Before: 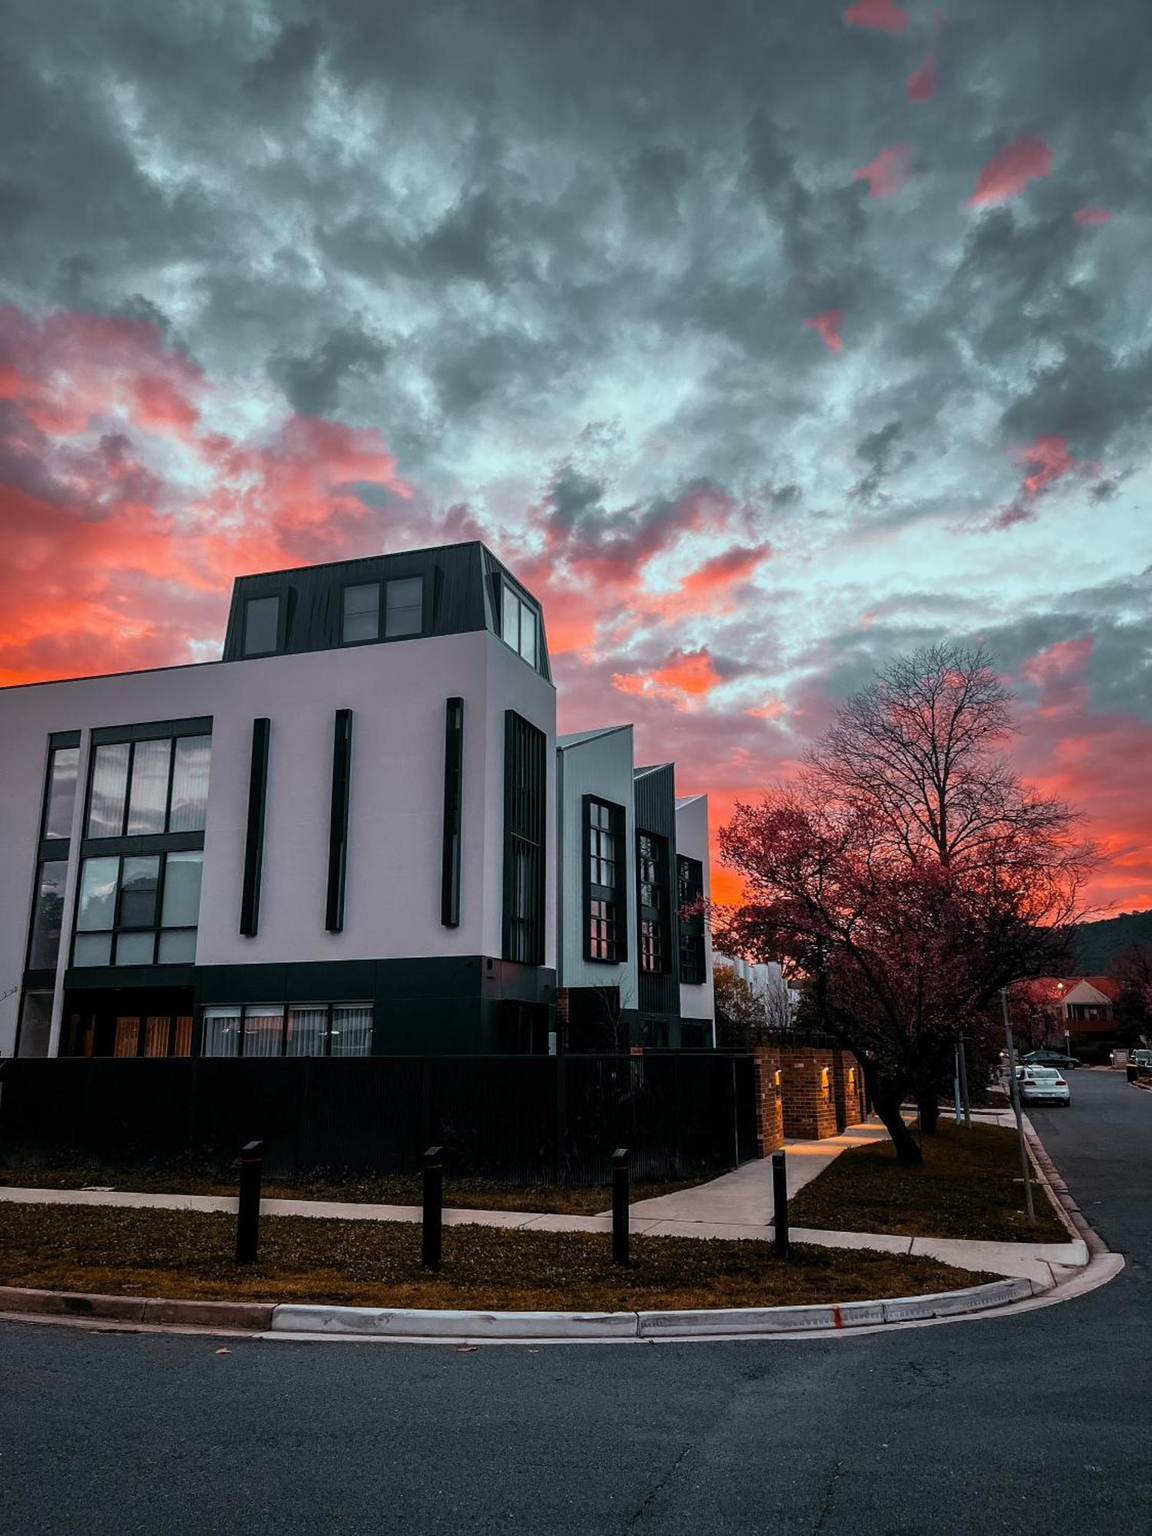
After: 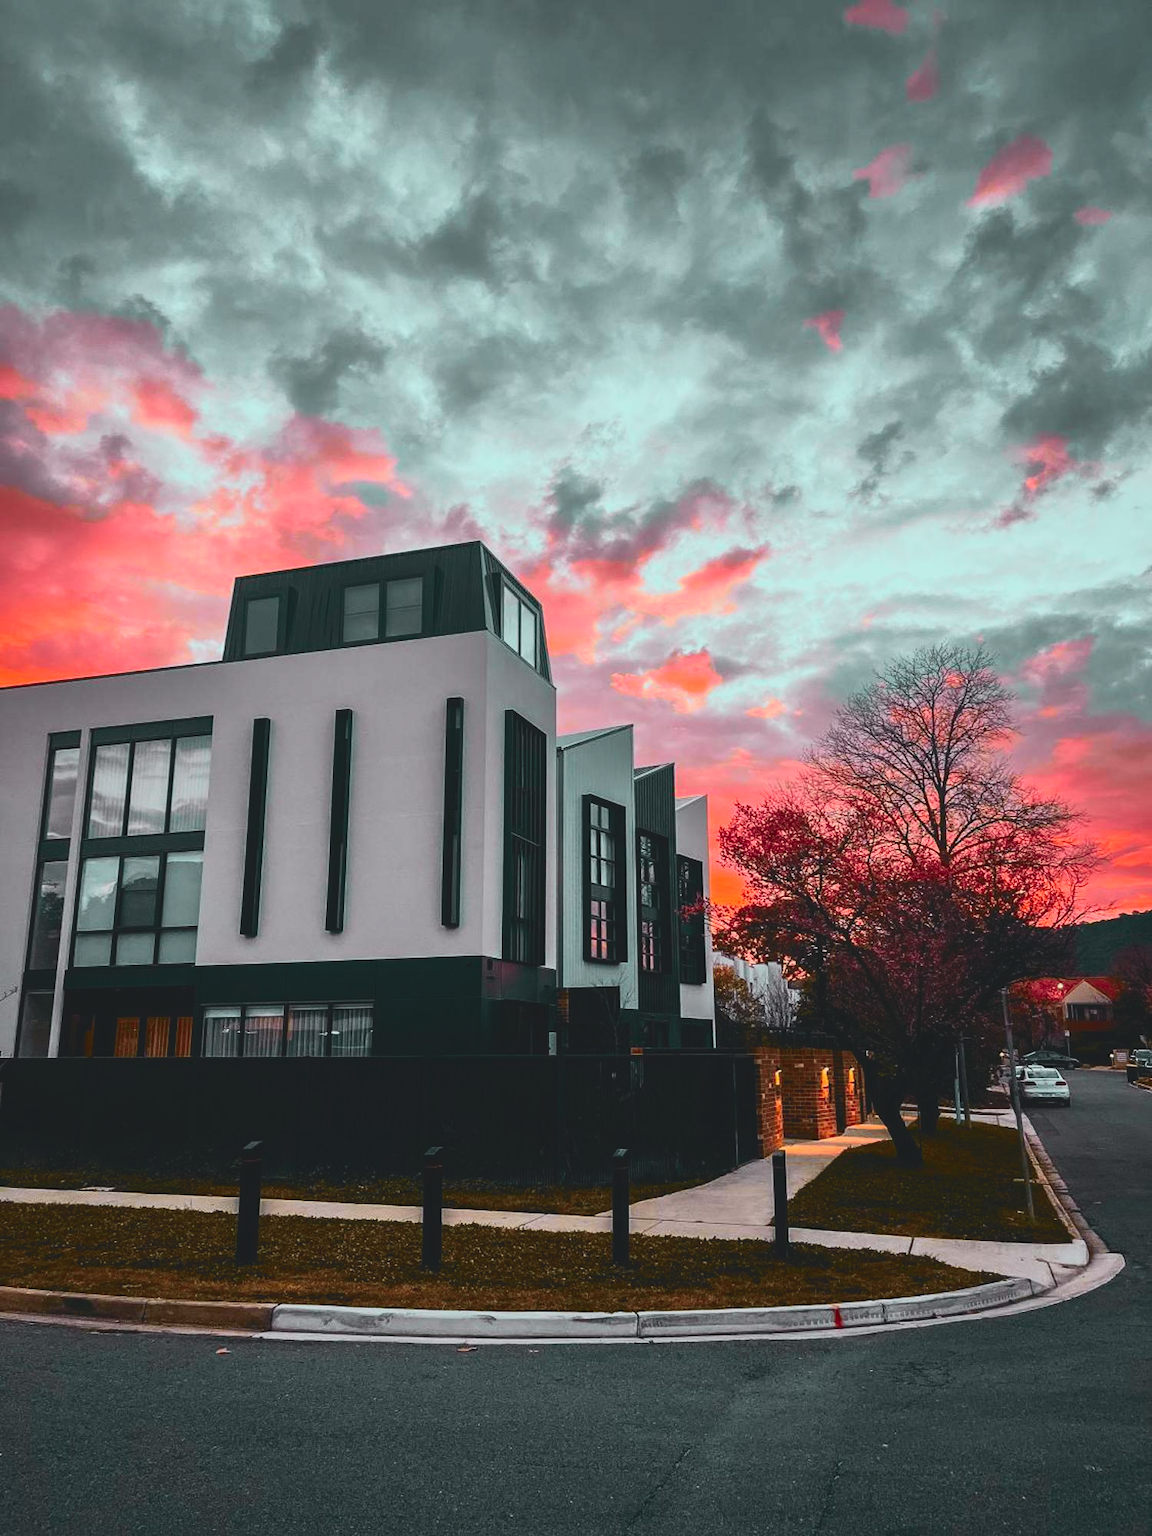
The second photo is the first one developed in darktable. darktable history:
tone curve: curves: ch0 [(0, 0.11) (0.181, 0.223) (0.405, 0.46) (0.456, 0.528) (0.634, 0.728) (0.877, 0.89) (0.984, 0.935)]; ch1 [(0, 0.052) (0.443, 0.43) (0.492, 0.485) (0.566, 0.579) (0.595, 0.625) (0.608, 0.654) (0.65, 0.708) (1, 0.961)]; ch2 [(0, 0) (0.33, 0.301) (0.421, 0.443) (0.447, 0.489) (0.495, 0.492) (0.537, 0.57) (0.586, 0.591) (0.663, 0.686) (1, 1)], color space Lab, independent channels, preserve colors none
